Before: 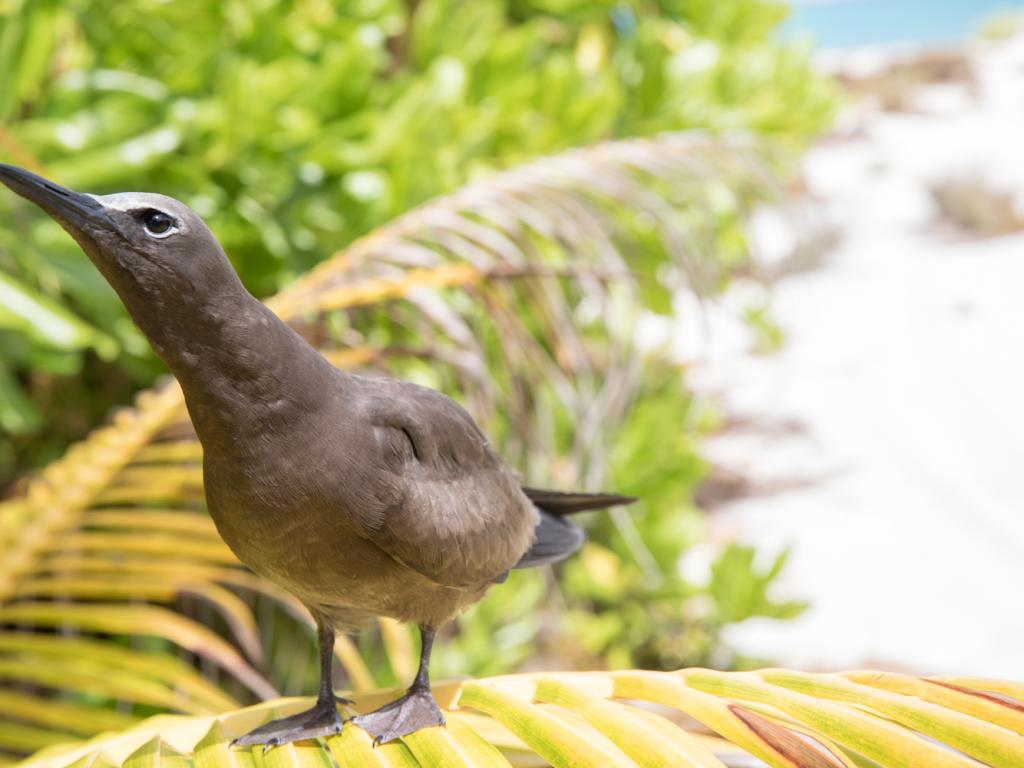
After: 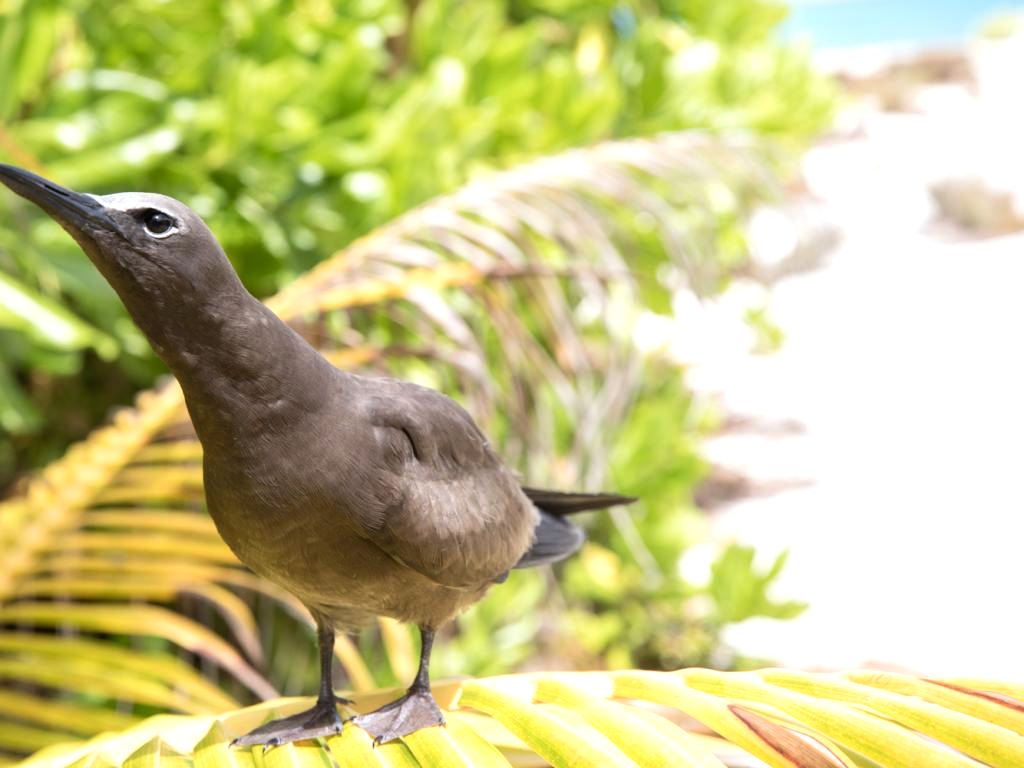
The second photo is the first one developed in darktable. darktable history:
tone equalizer: -8 EV -0.395 EV, -7 EV -0.411 EV, -6 EV -0.361 EV, -5 EV -0.258 EV, -3 EV 0.201 EV, -2 EV 0.326 EV, -1 EV 0.381 EV, +0 EV 0.398 EV, edges refinement/feathering 500, mask exposure compensation -1.57 EV, preserve details guided filter
